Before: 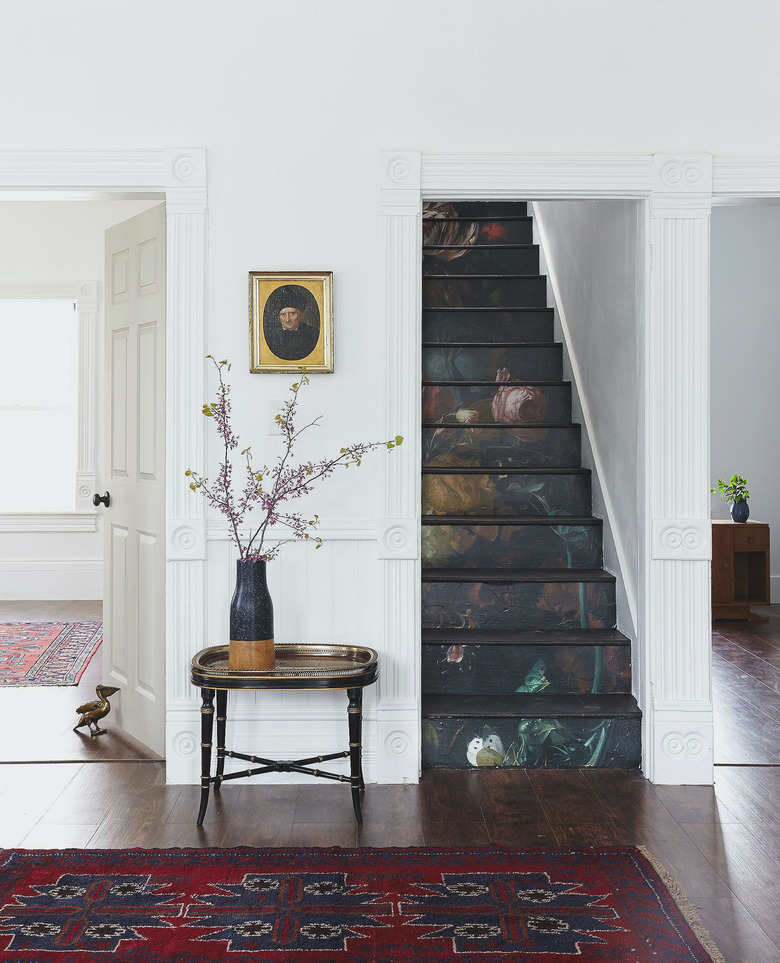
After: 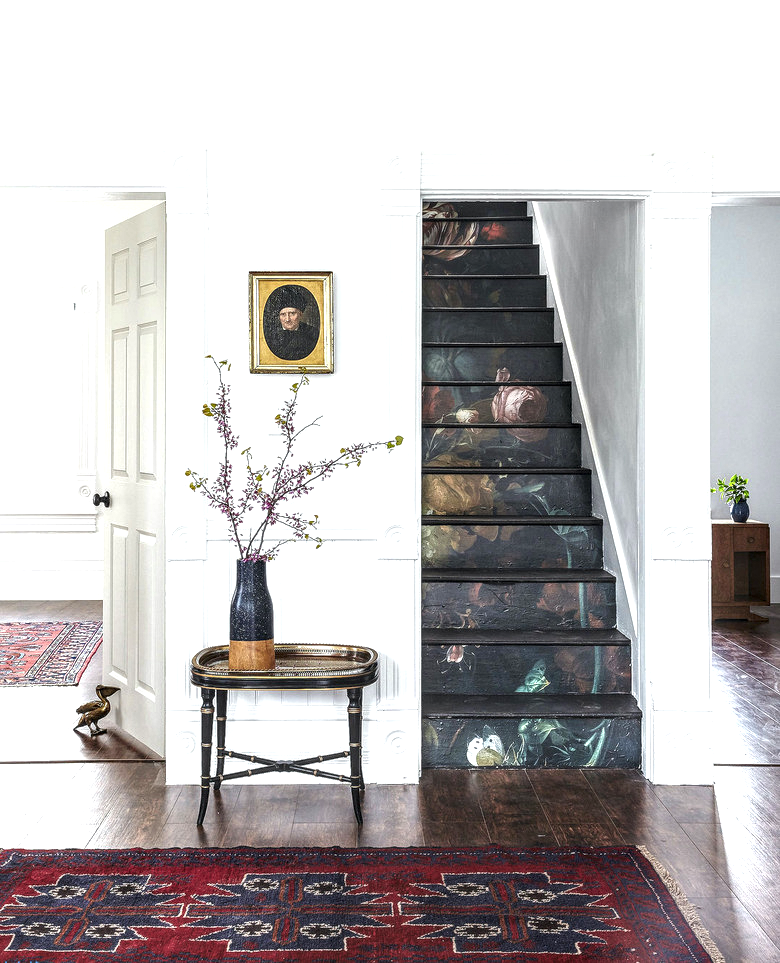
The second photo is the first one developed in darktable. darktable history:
shadows and highlights: radius 335.44, shadows 64.78, highlights 5.48, compress 87.88%, highlights color adjustment 72.38%, soften with gaussian
exposure: black level correction 0, exposure 0.697 EV, compensate highlight preservation false
local contrast: highlights 16%, detail 185%
